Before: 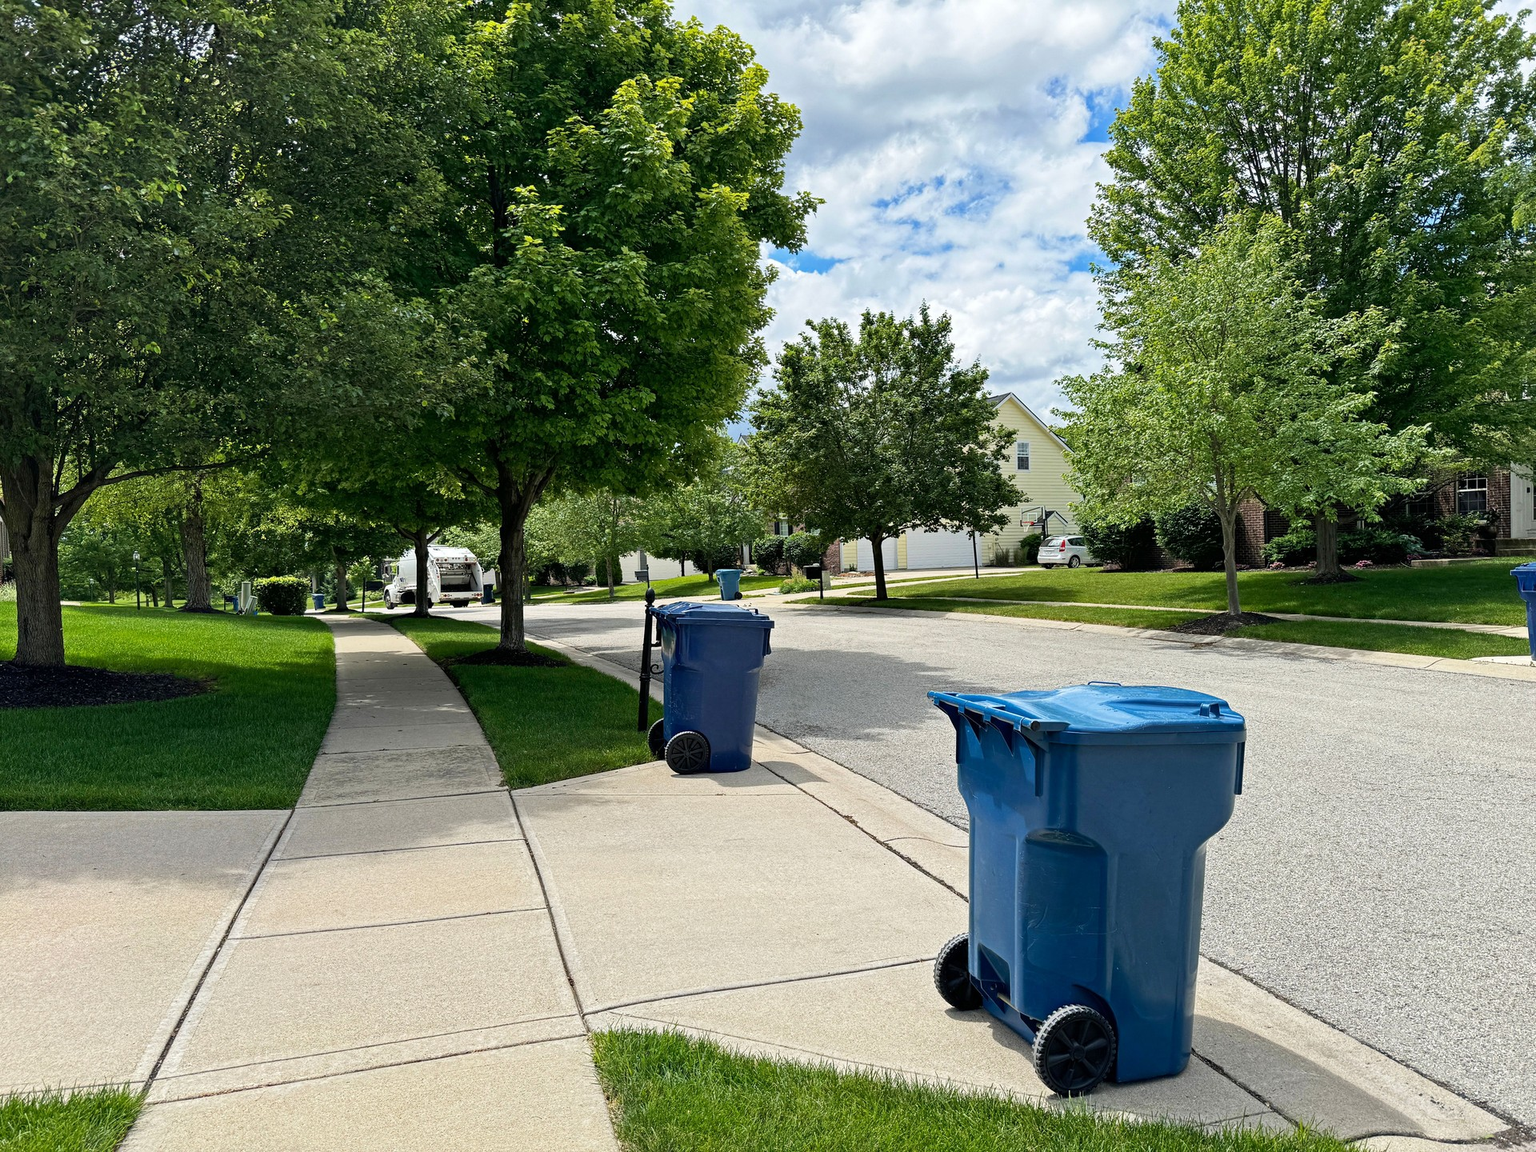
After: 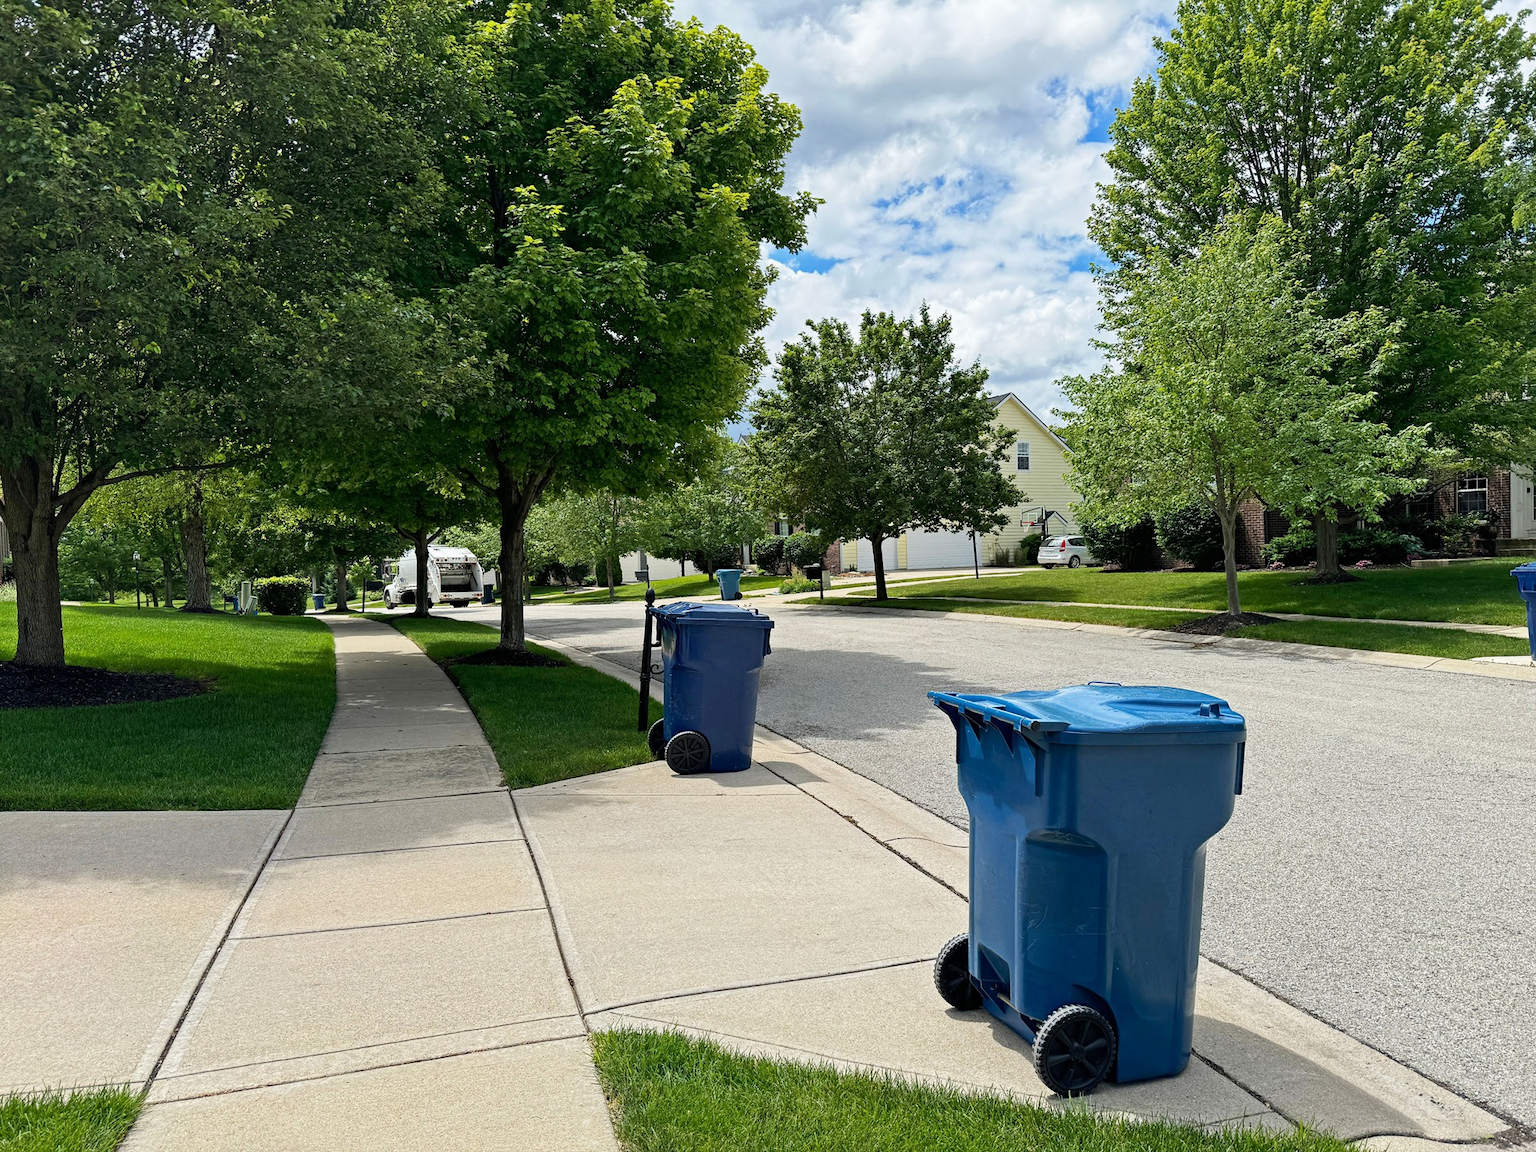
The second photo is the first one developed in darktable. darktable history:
exposure: exposure -0.046 EV, compensate highlight preservation false
